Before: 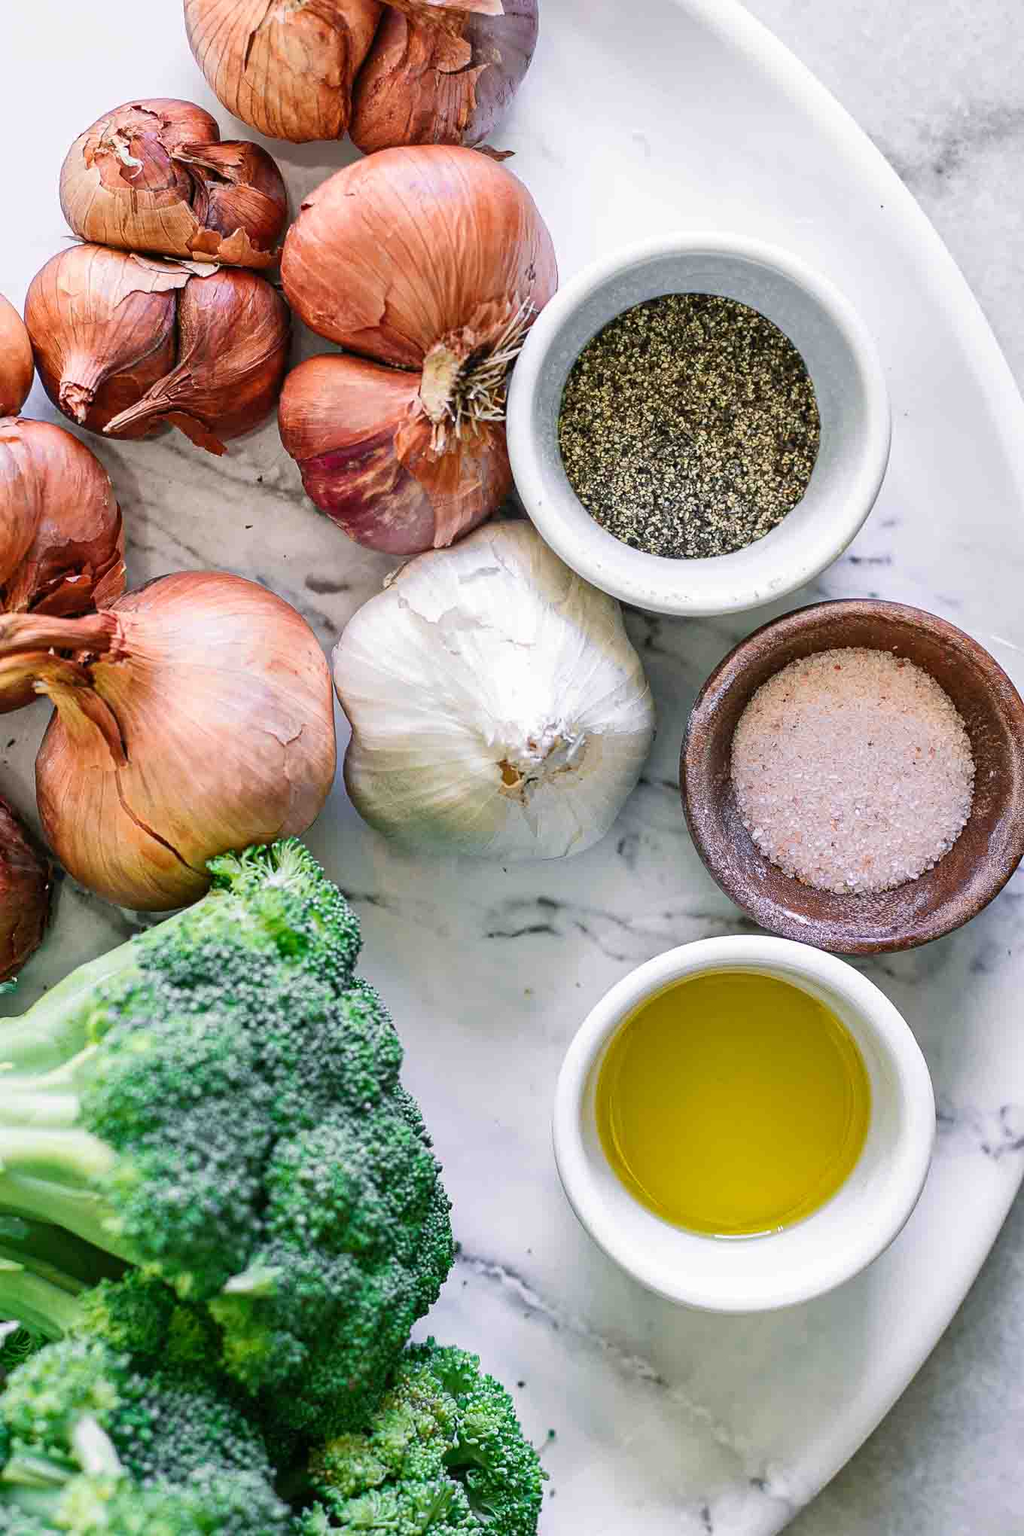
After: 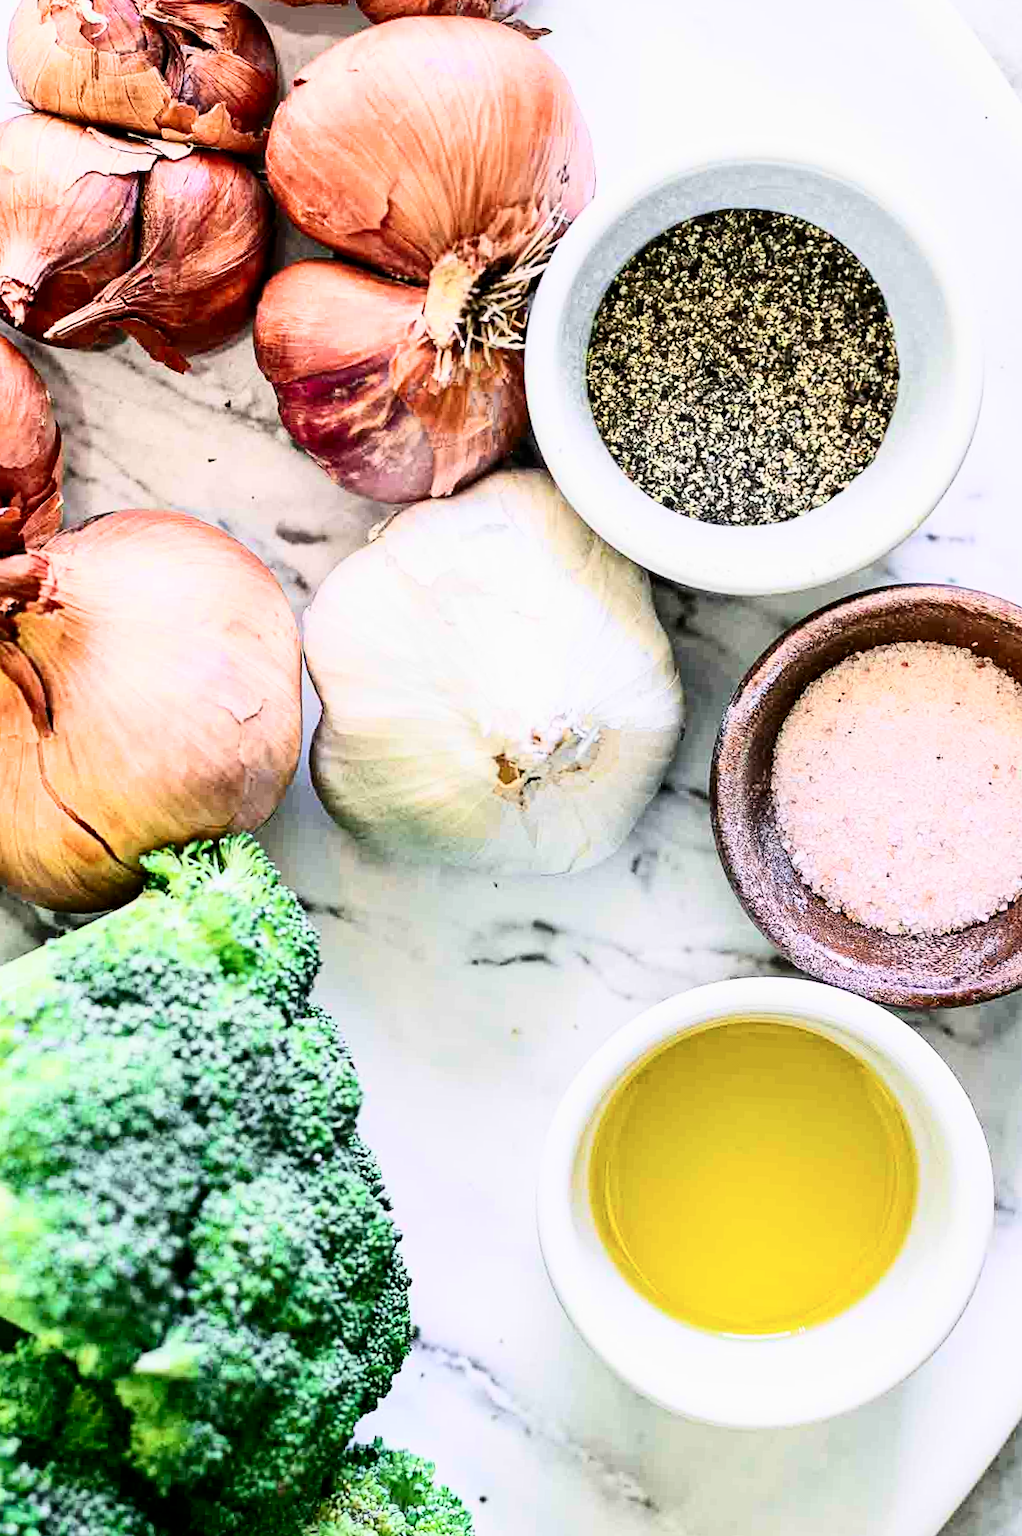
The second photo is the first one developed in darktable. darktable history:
contrast brightness saturation: contrast 0.287
crop and rotate: angle -2.98°, left 5.11%, top 5.158%, right 4.764%, bottom 4.594%
exposure: exposure 0.749 EV, compensate highlight preservation false
filmic rgb: black relative exposure -7.73 EV, white relative exposure 4.45 EV, hardness 3.75, latitude 49.62%, contrast 1.101, color science v6 (2022)
